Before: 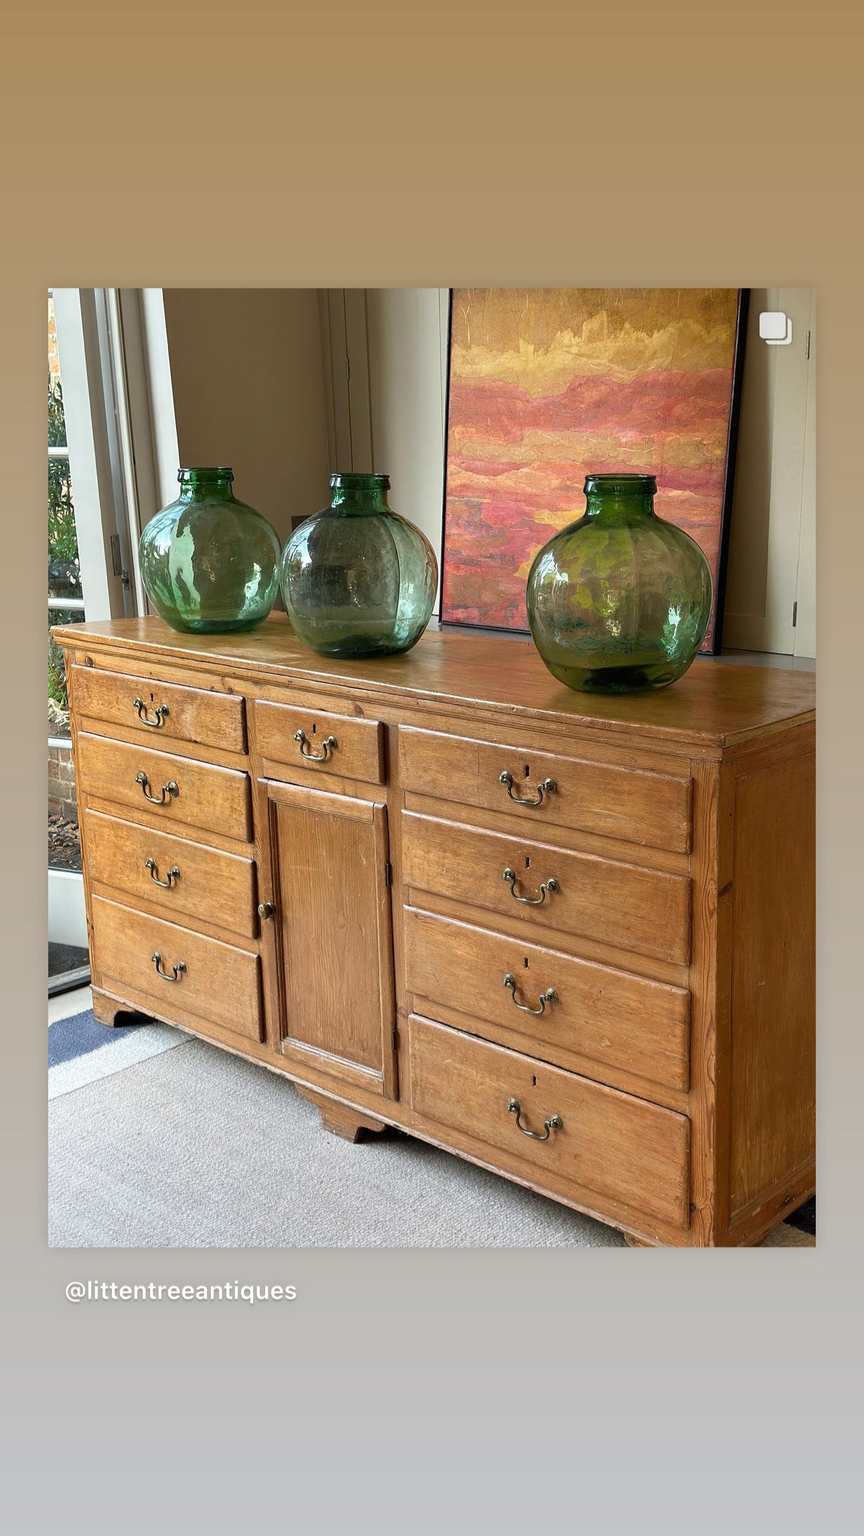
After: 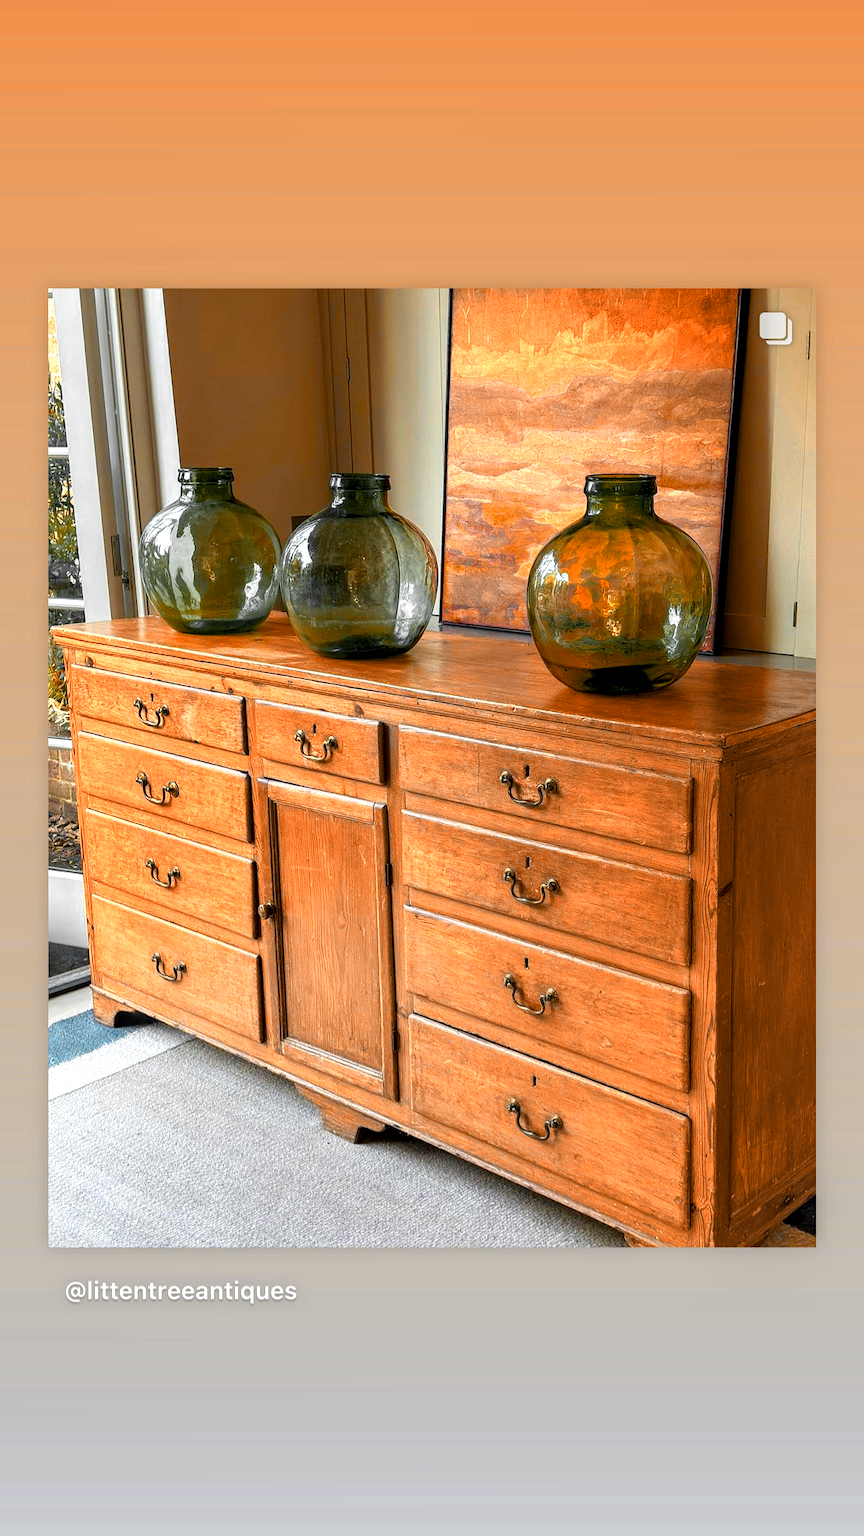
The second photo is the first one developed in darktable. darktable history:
local contrast: detail 130%
color balance rgb: linear chroma grading › global chroma 15%, perceptual saturation grading › global saturation 30%
color zones: curves: ch0 [(0.009, 0.528) (0.136, 0.6) (0.255, 0.586) (0.39, 0.528) (0.522, 0.584) (0.686, 0.736) (0.849, 0.561)]; ch1 [(0.045, 0.781) (0.14, 0.416) (0.257, 0.695) (0.442, 0.032) (0.738, 0.338) (0.818, 0.632) (0.891, 0.741) (1, 0.704)]; ch2 [(0, 0.667) (0.141, 0.52) (0.26, 0.37) (0.474, 0.432) (0.743, 0.286)]
